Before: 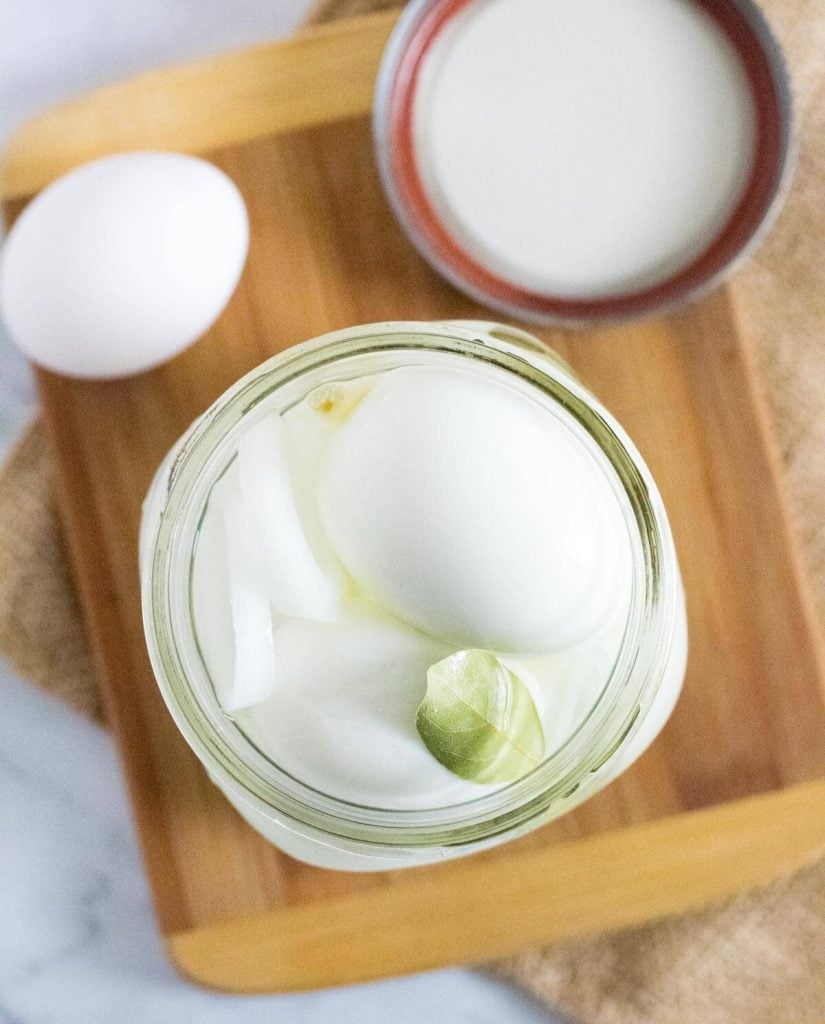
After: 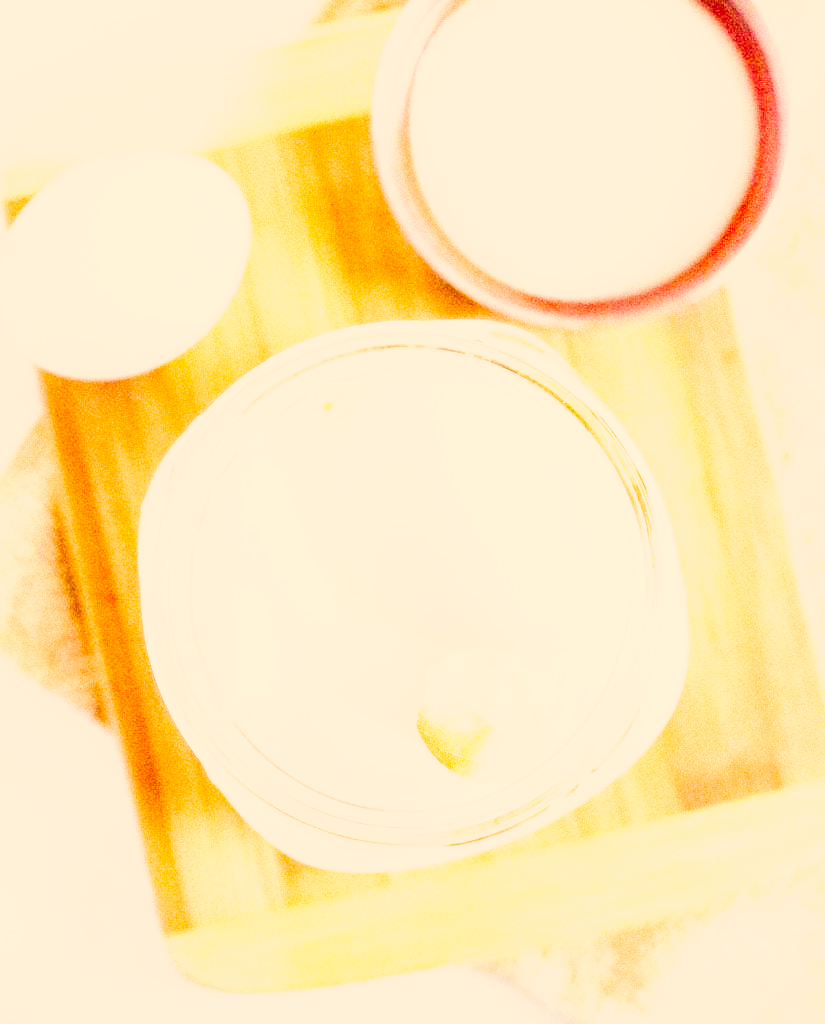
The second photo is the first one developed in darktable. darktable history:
haze removal: strength -0.1, adaptive false
color correction: highlights a* 21.88, highlights b* 22.25
exposure: black level correction 0, exposure 1.198 EV, compensate exposure bias true, compensate highlight preservation false
base curve: curves: ch0 [(0, 0.003) (0.001, 0.002) (0.006, 0.004) (0.02, 0.022) (0.048, 0.086) (0.094, 0.234) (0.162, 0.431) (0.258, 0.629) (0.385, 0.8) (0.548, 0.918) (0.751, 0.988) (1, 1)], preserve colors none
color balance rgb: global offset › luminance -0.51%, perceptual saturation grading › global saturation 27.53%, perceptual saturation grading › highlights -25%, perceptual saturation grading › shadows 25%, perceptual brilliance grading › highlights 6.62%, perceptual brilliance grading › mid-tones 17.07%, perceptual brilliance grading › shadows -5.23%
